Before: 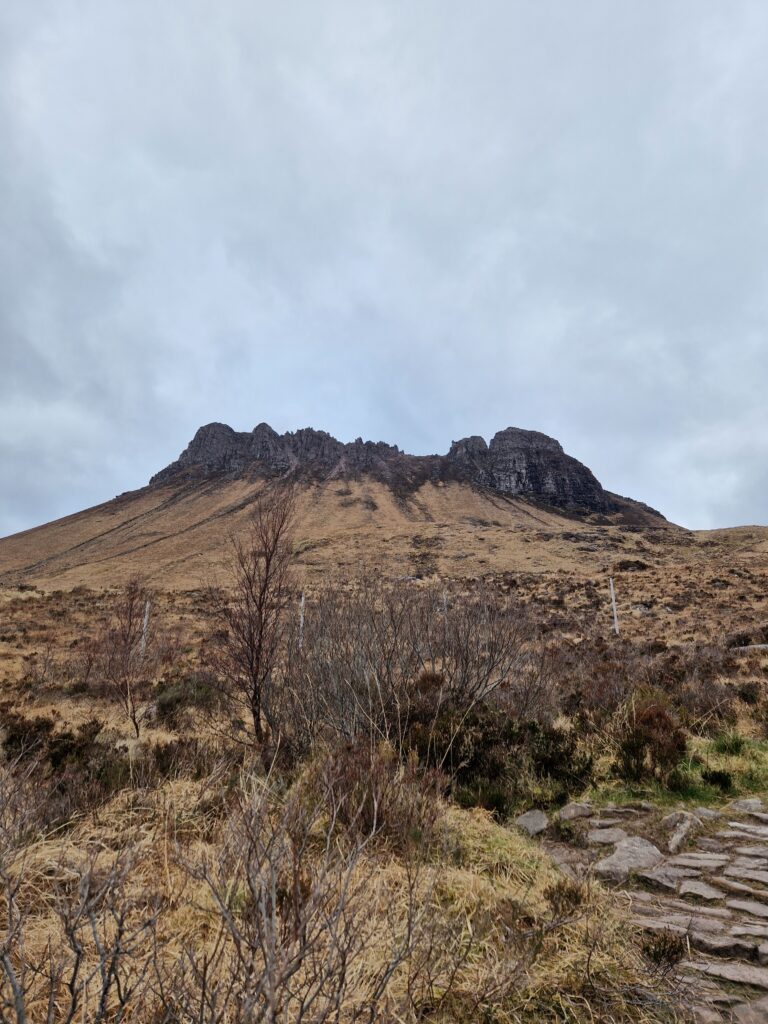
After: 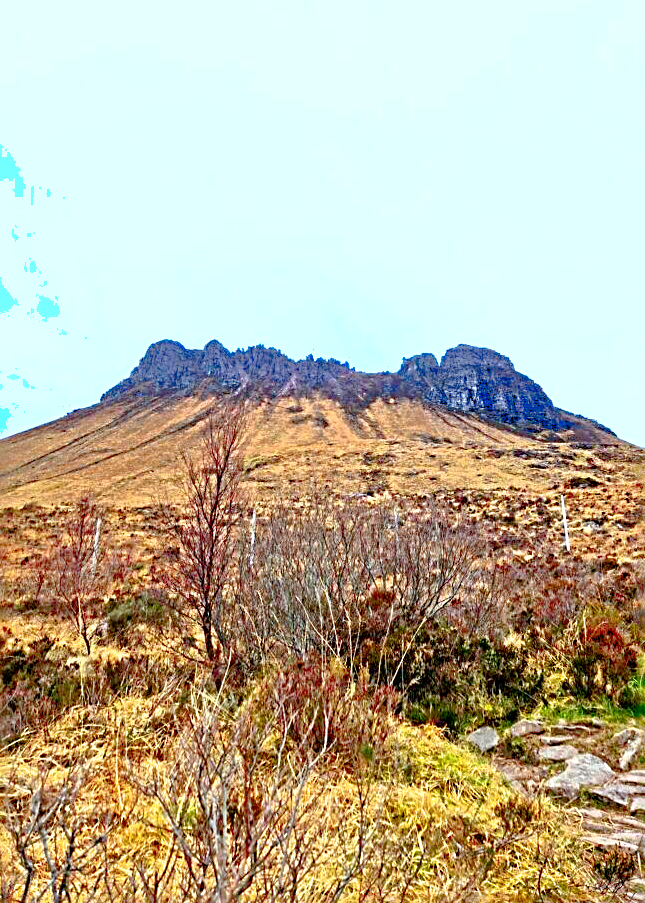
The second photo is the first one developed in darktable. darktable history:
contrast brightness saturation: contrast 0.26, brightness 0.02, saturation 0.87
sharpen: radius 3.119
crop: left 6.446%, top 8.188%, right 9.538%, bottom 3.548%
tone curve: curves: ch0 [(0, 0) (0.004, 0.008) (0.077, 0.156) (0.169, 0.29) (0.774, 0.774) (1, 1)], color space Lab, linked channels, preserve colors none
shadows and highlights: on, module defaults
exposure: black level correction 0, exposure 1 EV, compensate exposure bias true, compensate highlight preservation false
color calibration: output R [1.003, 0.027, -0.041, 0], output G [-0.018, 1.043, -0.038, 0], output B [0.071, -0.086, 1.017, 0], illuminant as shot in camera, x 0.359, y 0.362, temperature 4570.54 K
contrast equalizer: y [[0.5, 0.501, 0.525, 0.597, 0.58, 0.514], [0.5 ×6], [0.5 ×6], [0 ×6], [0 ×6]]
